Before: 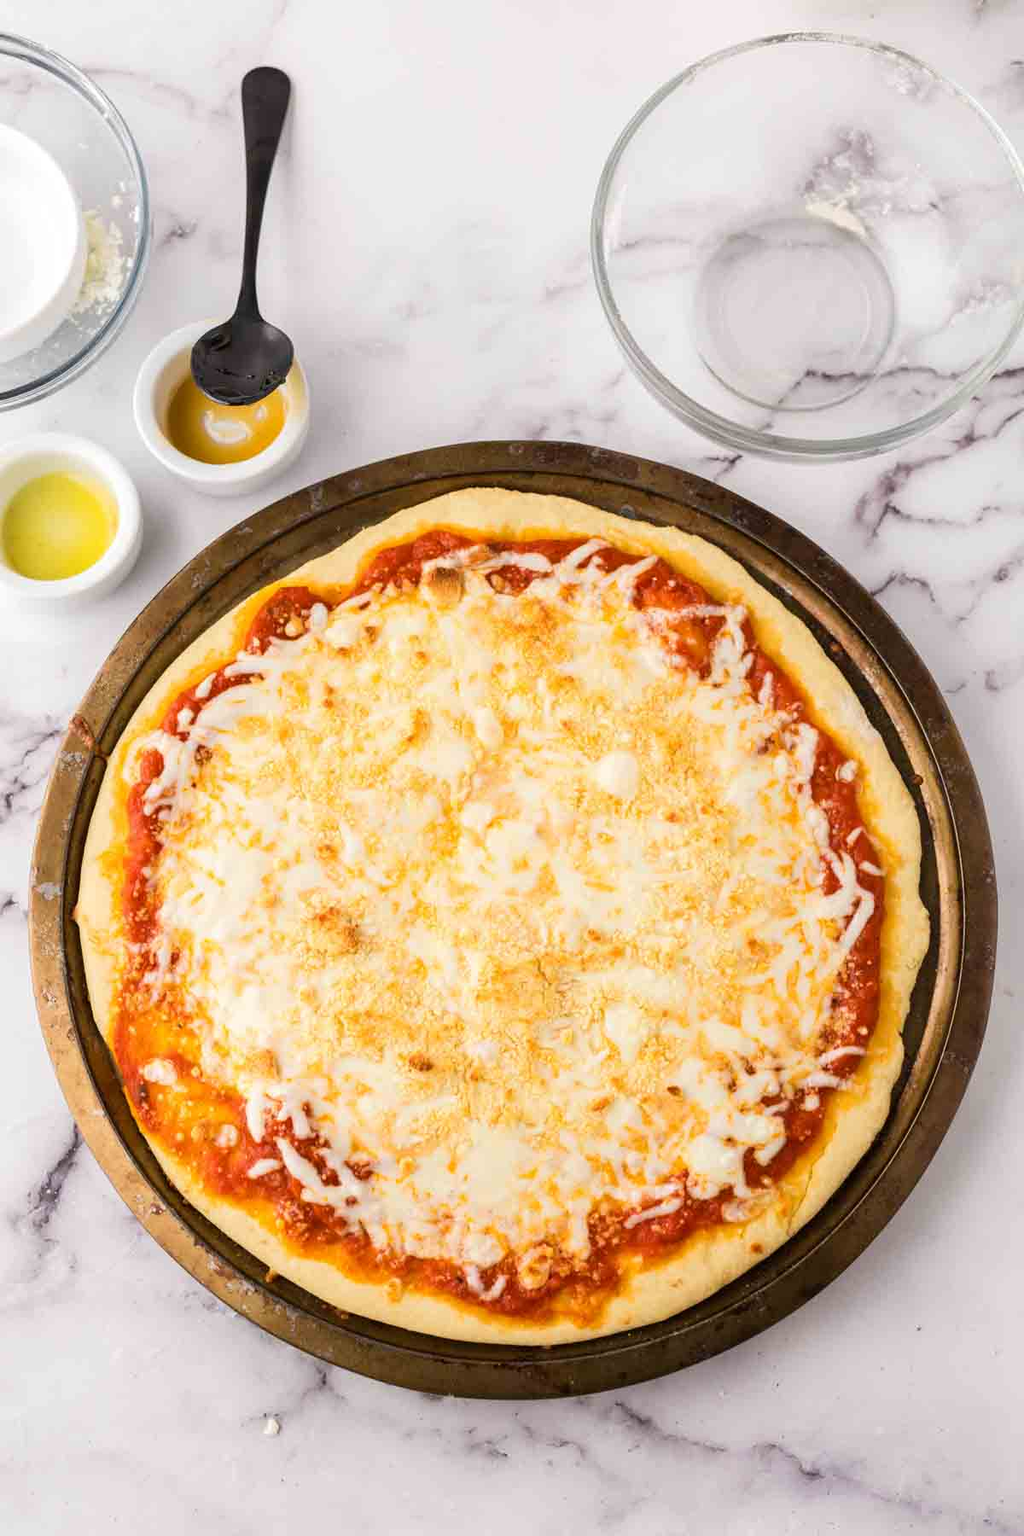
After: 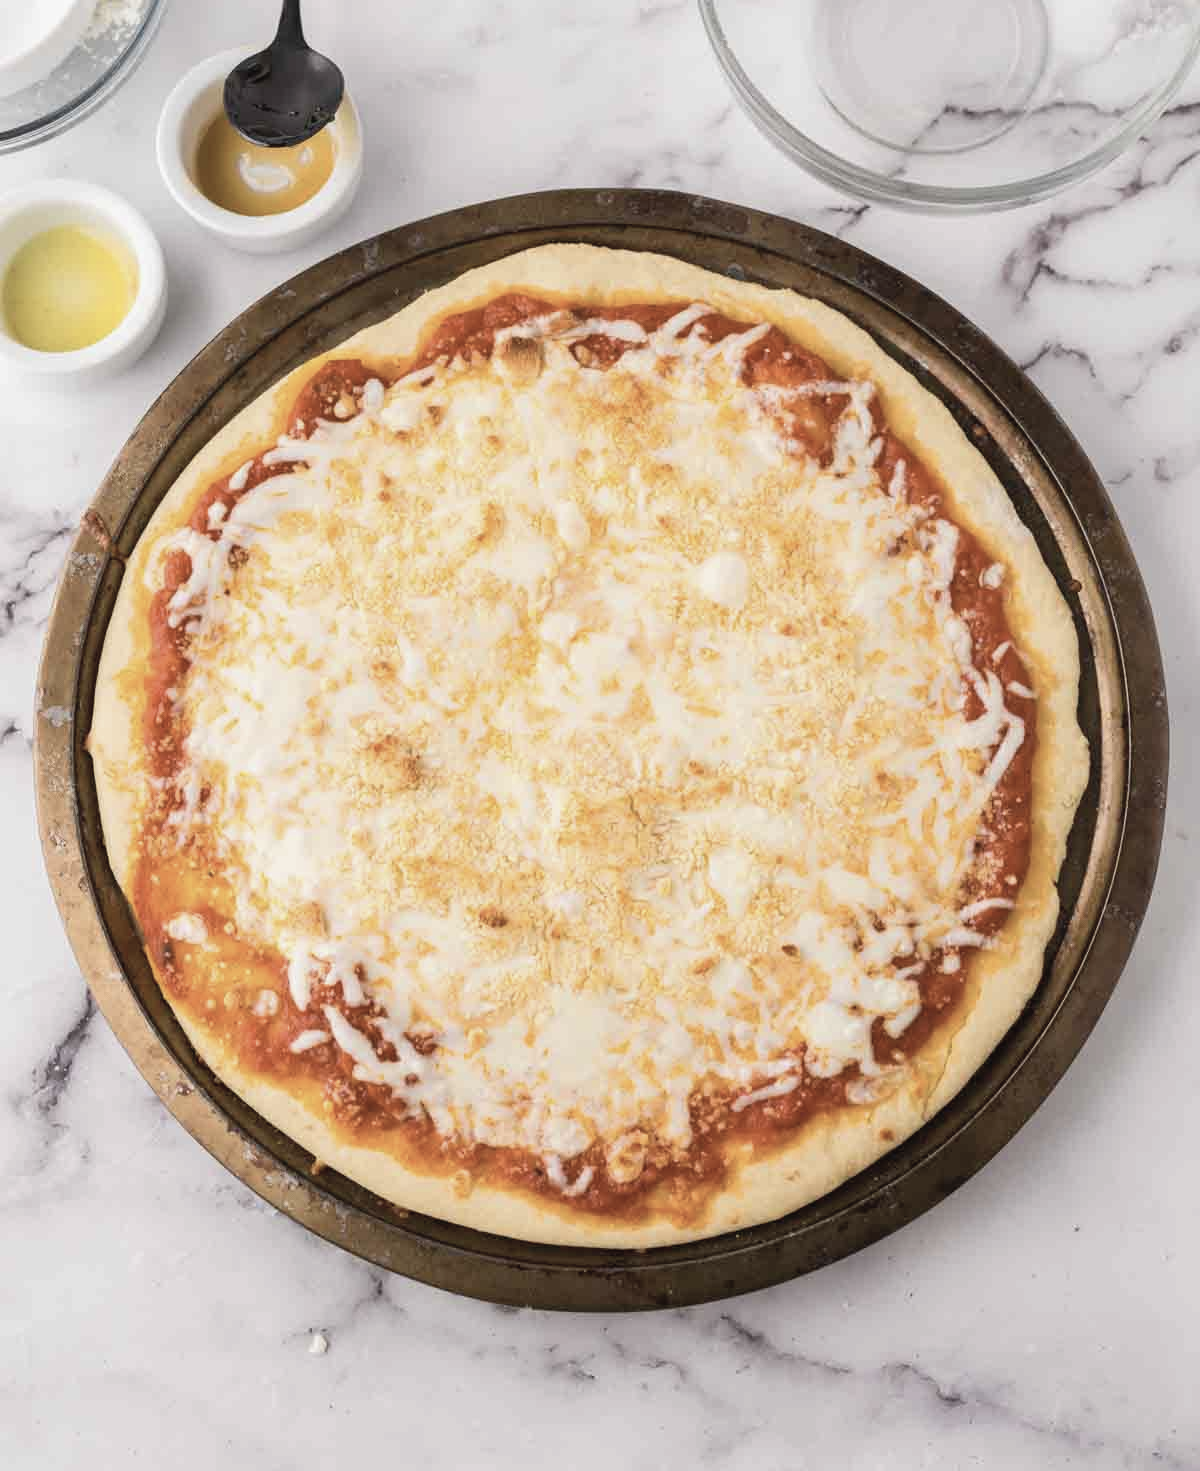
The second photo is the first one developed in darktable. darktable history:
crop and rotate: top 18.251%
contrast brightness saturation: contrast -0.05, saturation -0.395
